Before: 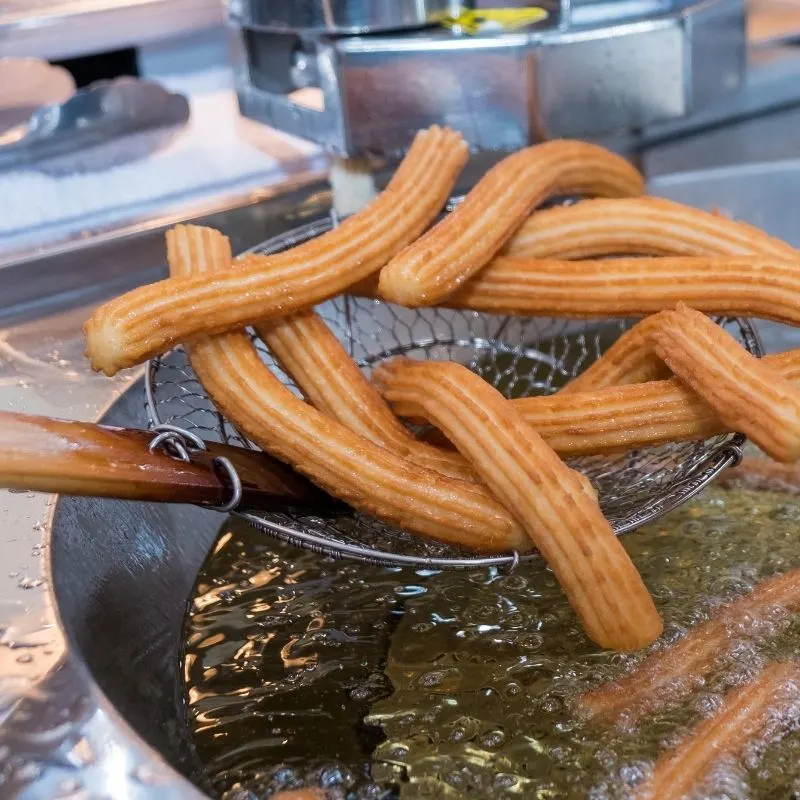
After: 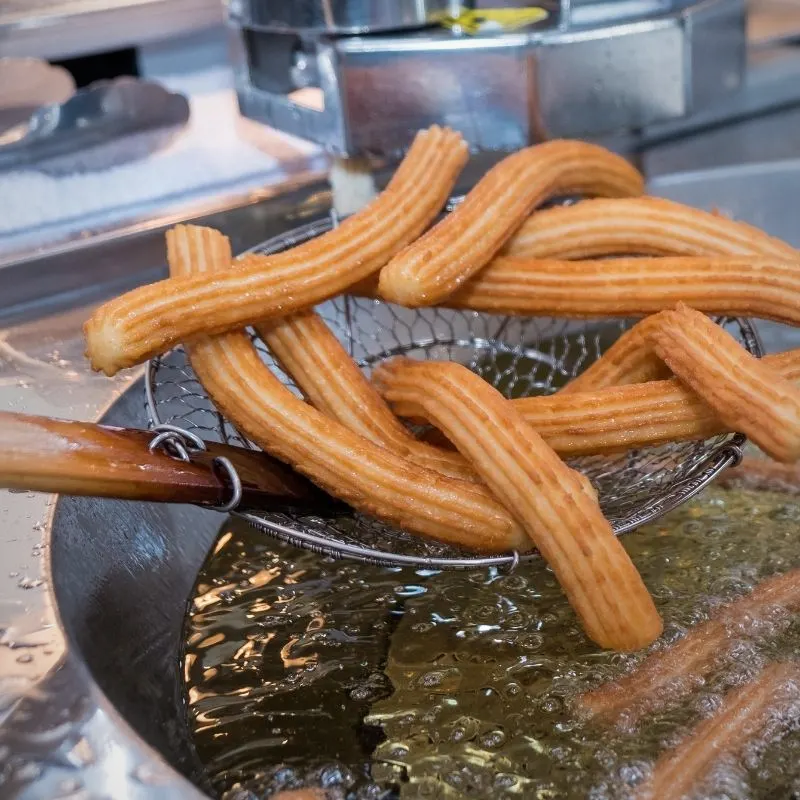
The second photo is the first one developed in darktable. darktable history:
shadows and highlights: soften with gaussian
vignetting: fall-off radius 93.87%
